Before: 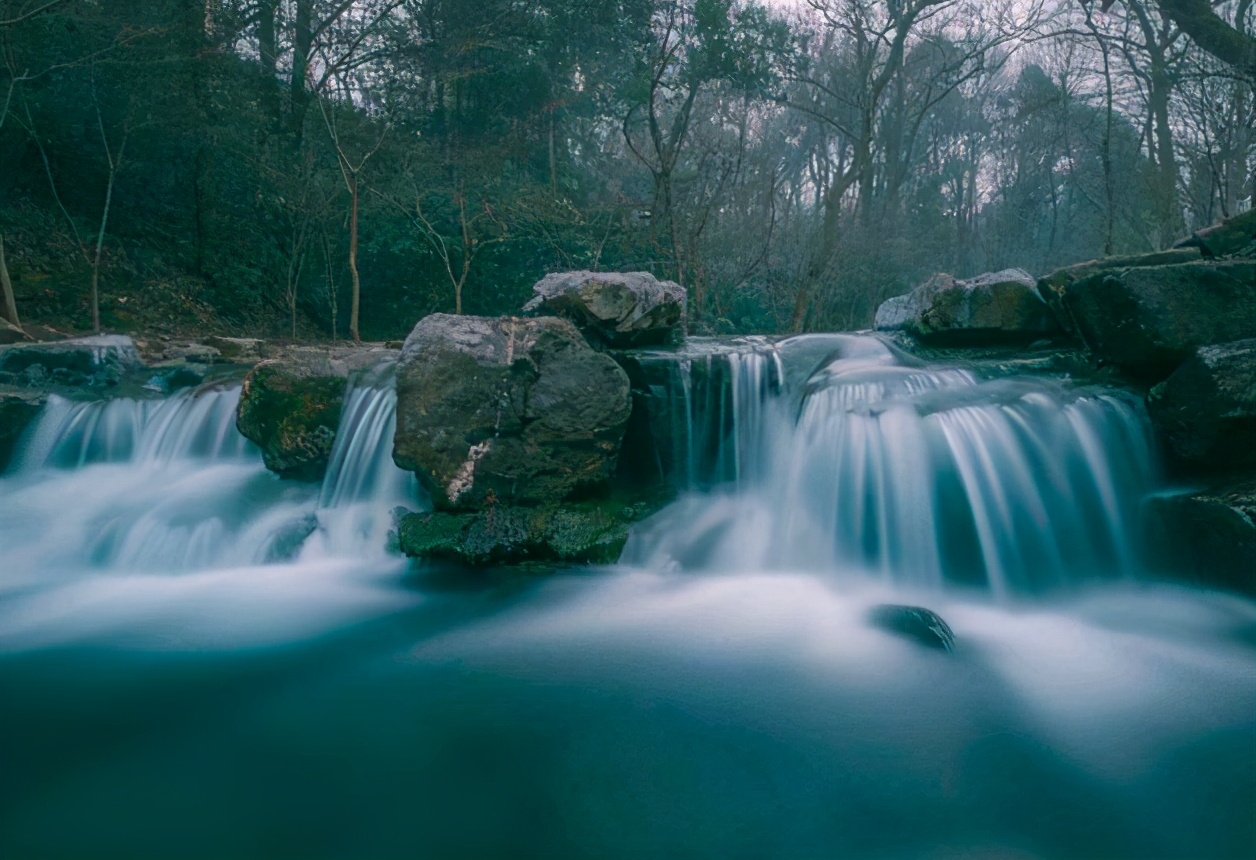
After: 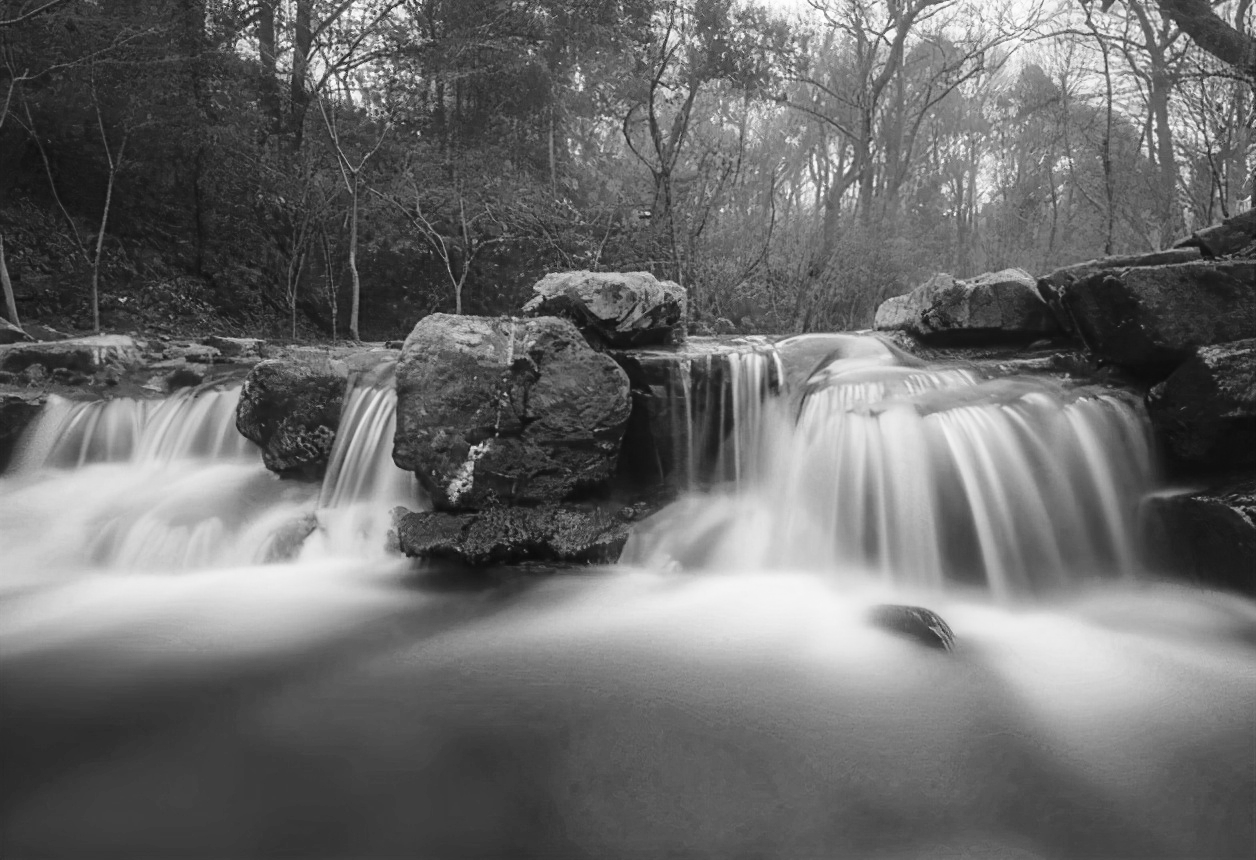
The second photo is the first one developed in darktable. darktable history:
base curve: curves: ch0 [(0, 0) (0.028, 0.03) (0.121, 0.232) (0.46, 0.748) (0.859, 0.968) (1, 1)], preserve colors none
monochrome: on, module defaults
exposure: exposure 0.081 EV, compensate highlight preservation false
